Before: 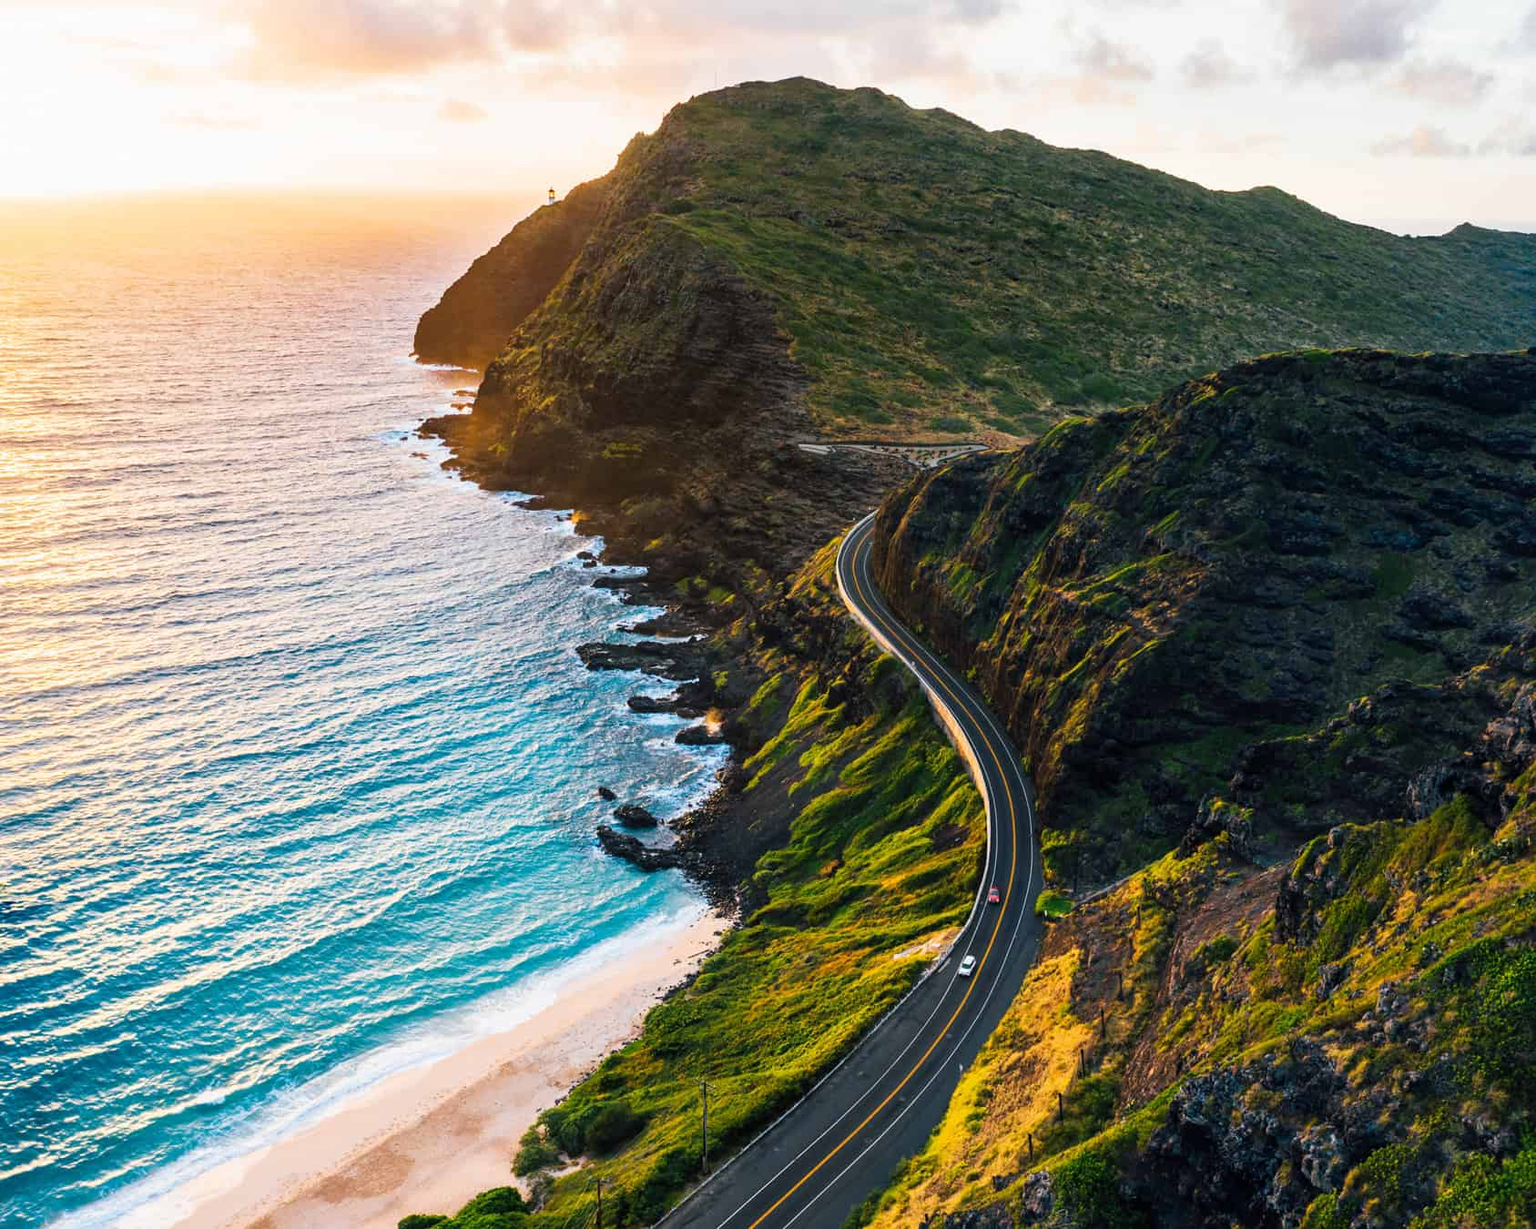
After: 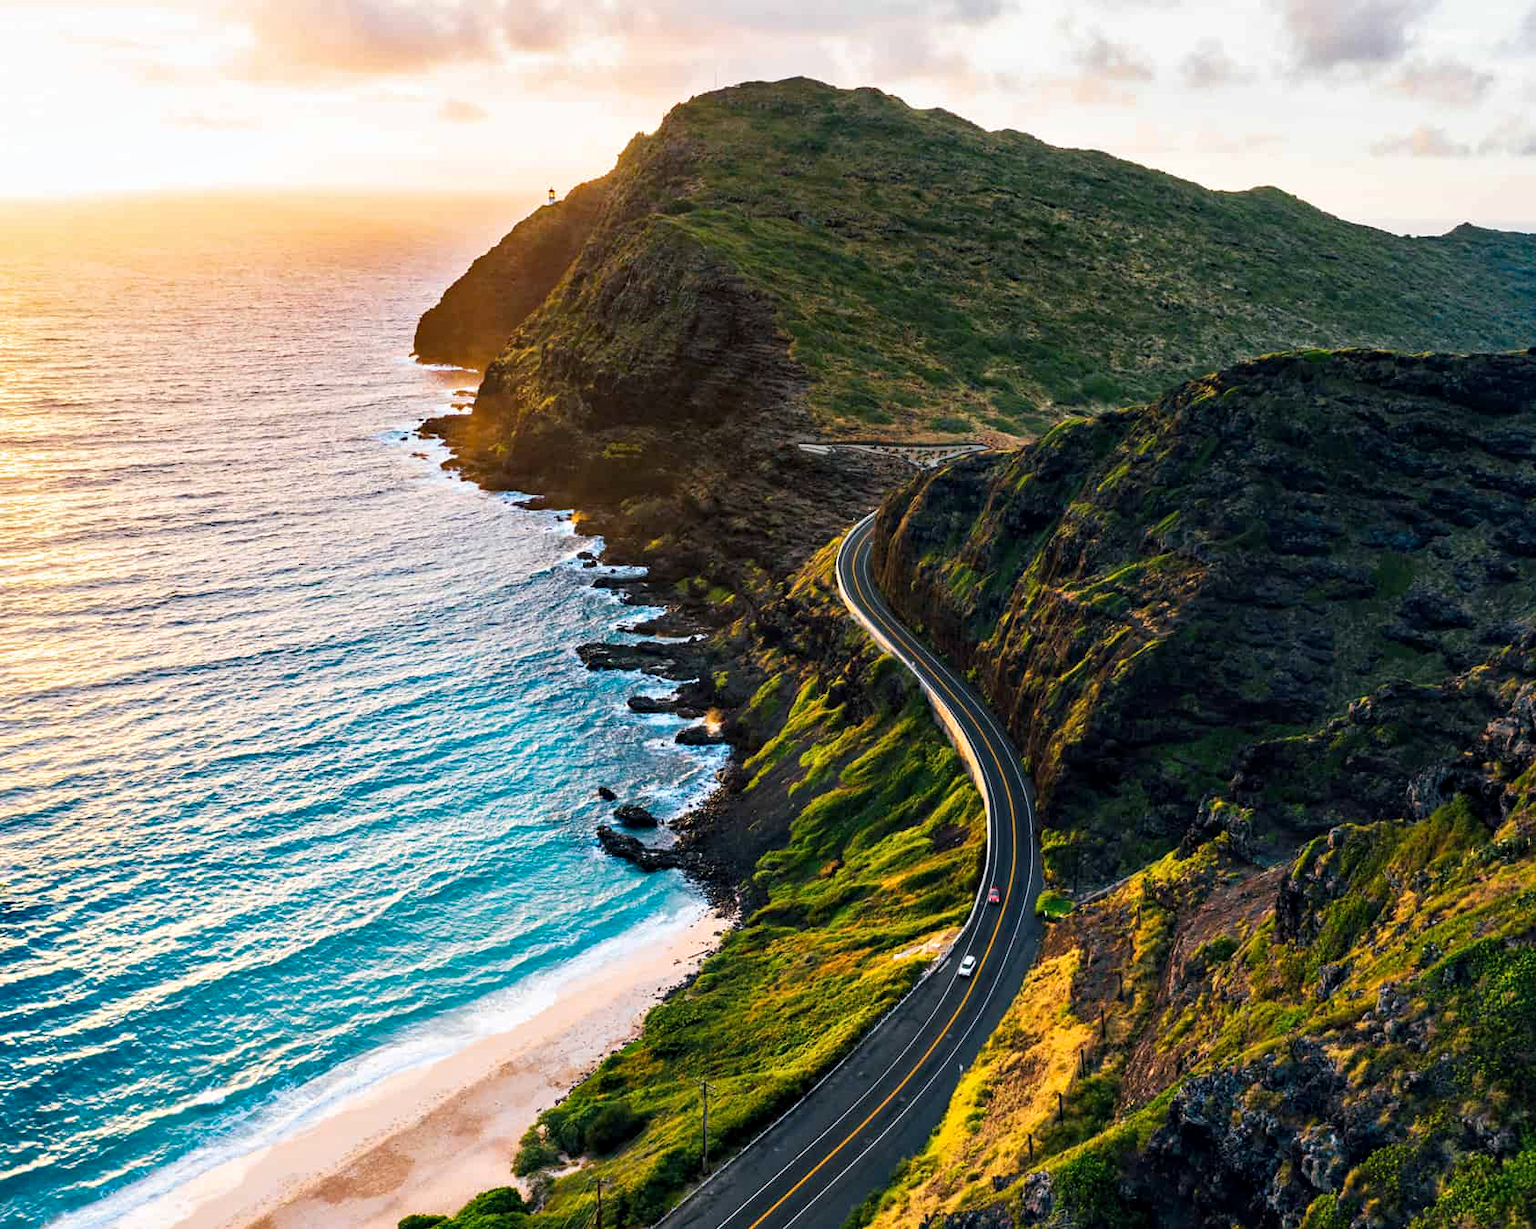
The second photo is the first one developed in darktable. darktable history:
contrast equalizer: octaves 7, y [[0.6 ×6], [0.55 ×6], [0 ×6], [0 ×6], [0 ×6]], mix 0.3
haze removal: adaptive false
